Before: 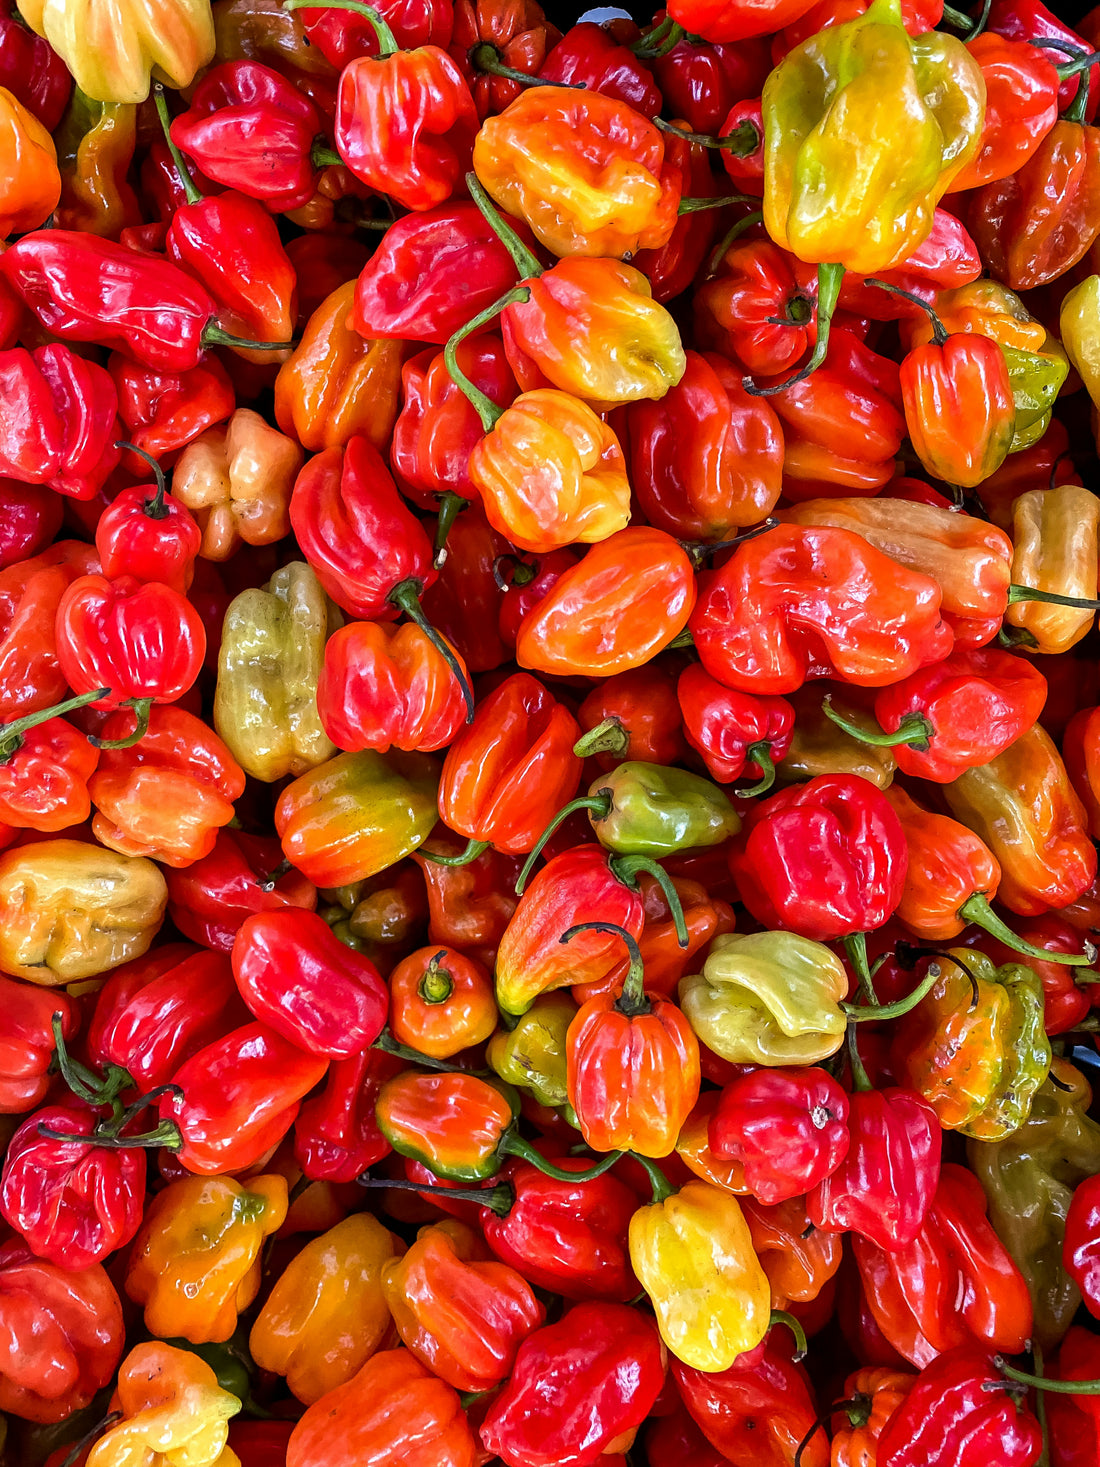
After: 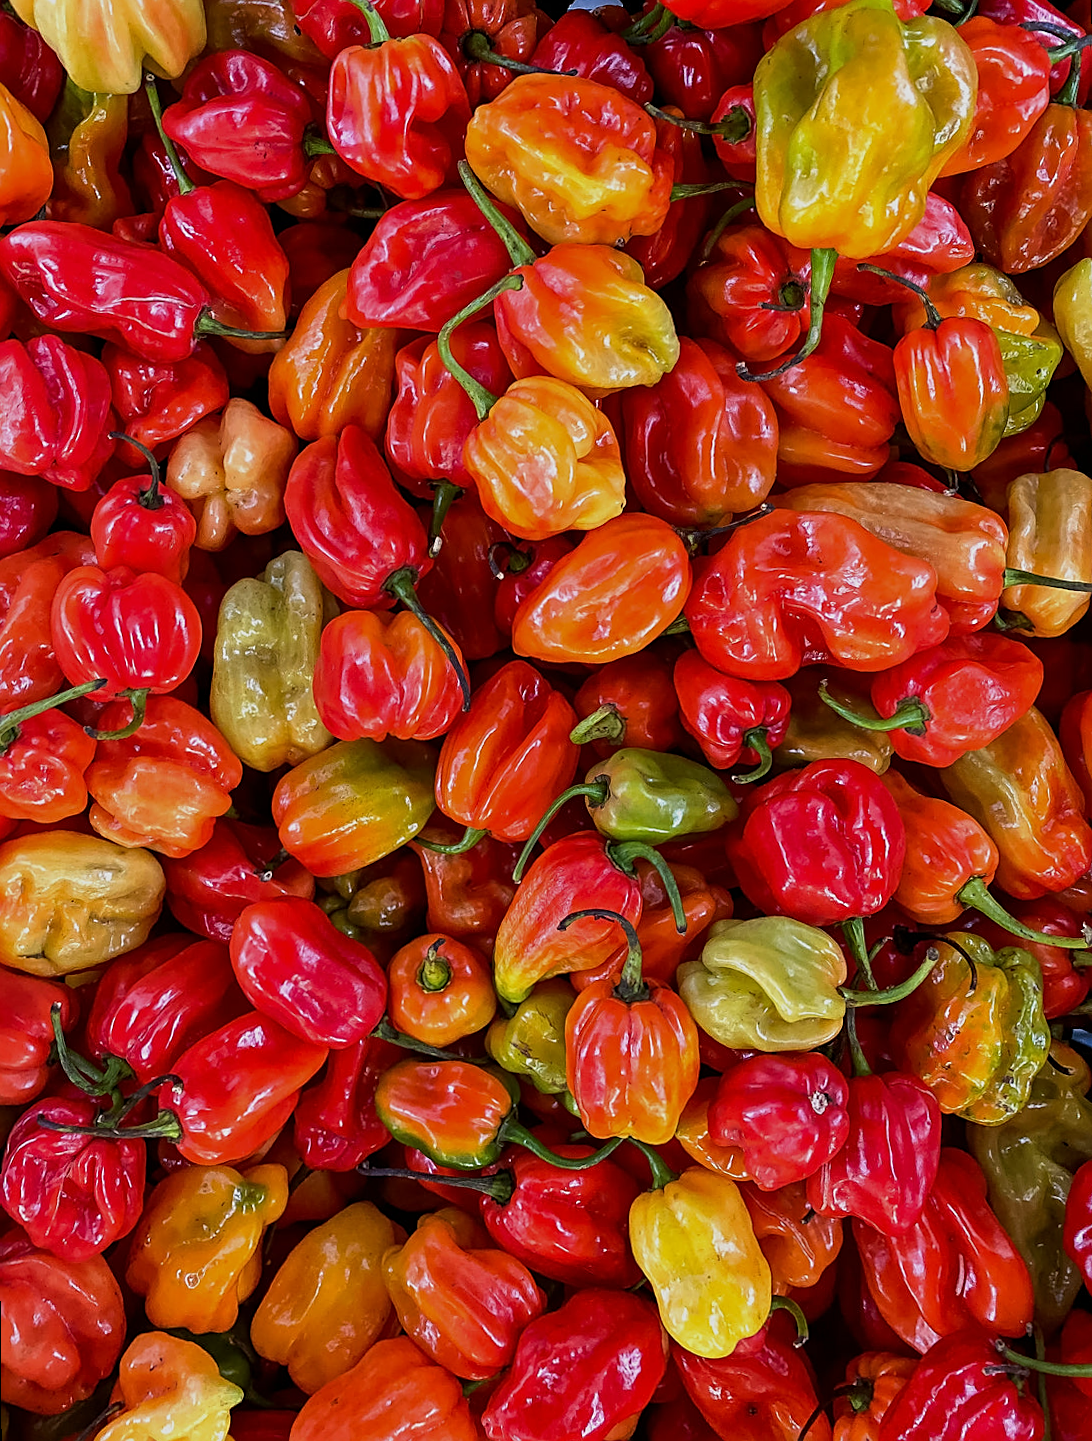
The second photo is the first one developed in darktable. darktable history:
exposure: exposure -0.462 EV, compensate highlight preservation false
sharpen: on, module defaults
rotate and perspective: rotation -0.45°, automatic cropping original format, crop left 0.008, crop right 0.992, crop top 0.012, crop bottom 0.988
